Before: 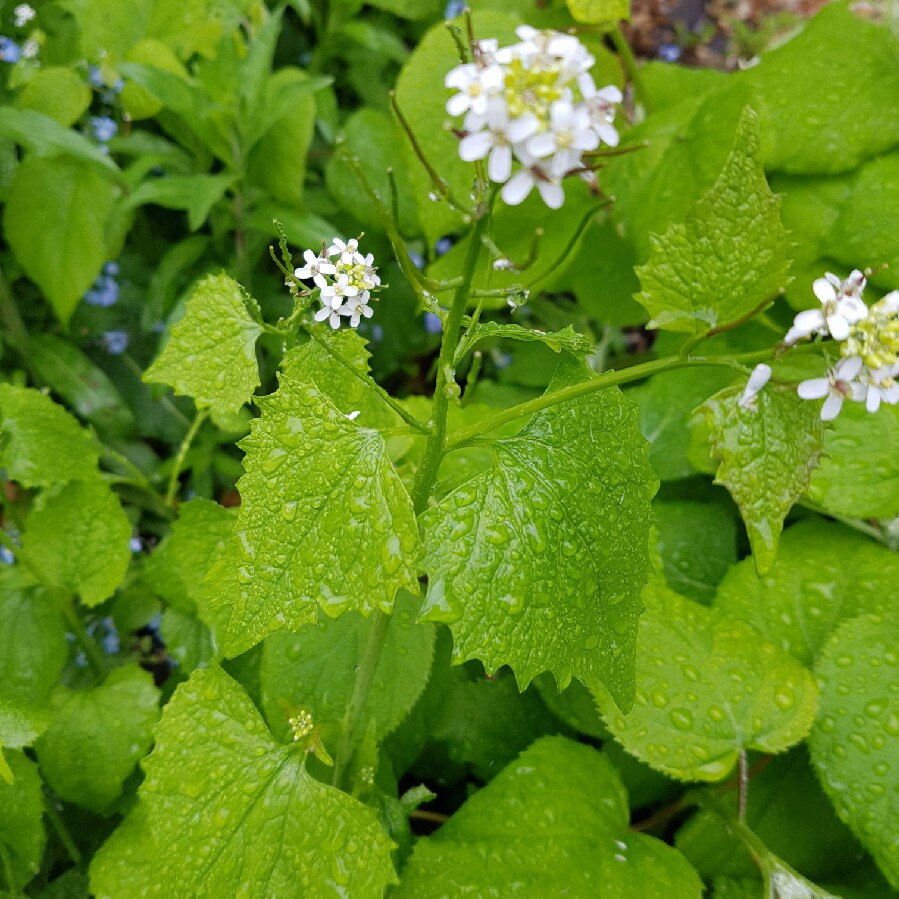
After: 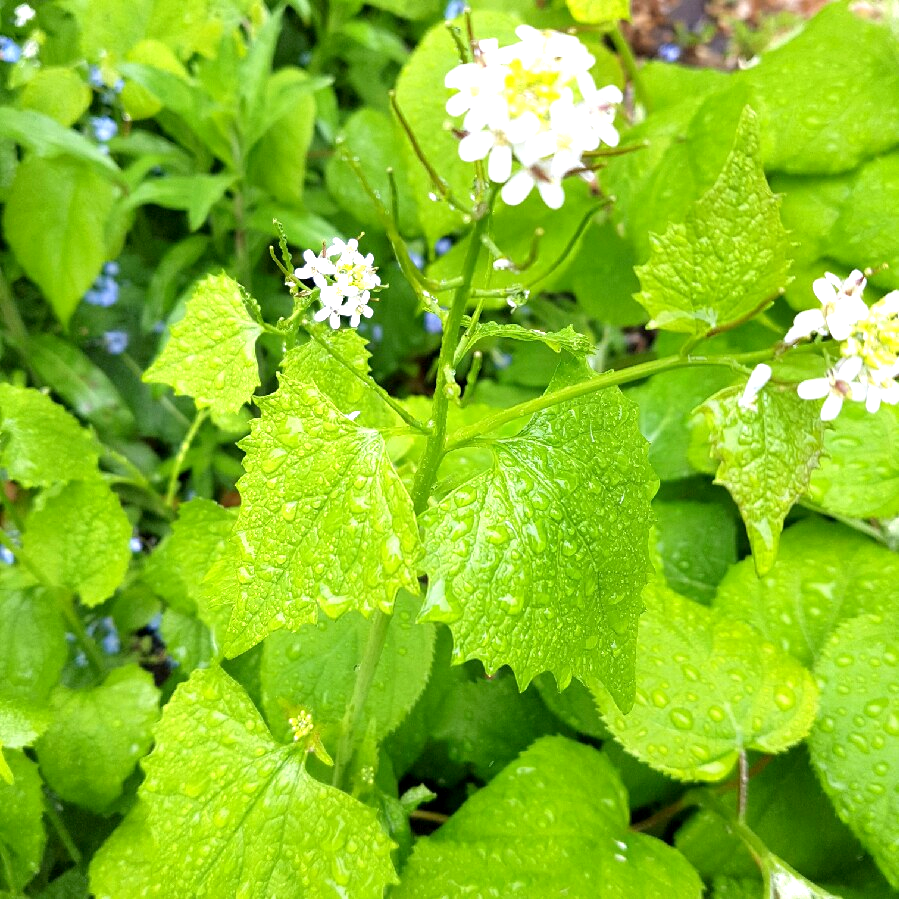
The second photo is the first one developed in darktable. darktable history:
exposure: black level correction 0.001, exposure 1.117 EV, compensate exposure bias true, compensate highlight preservation false
